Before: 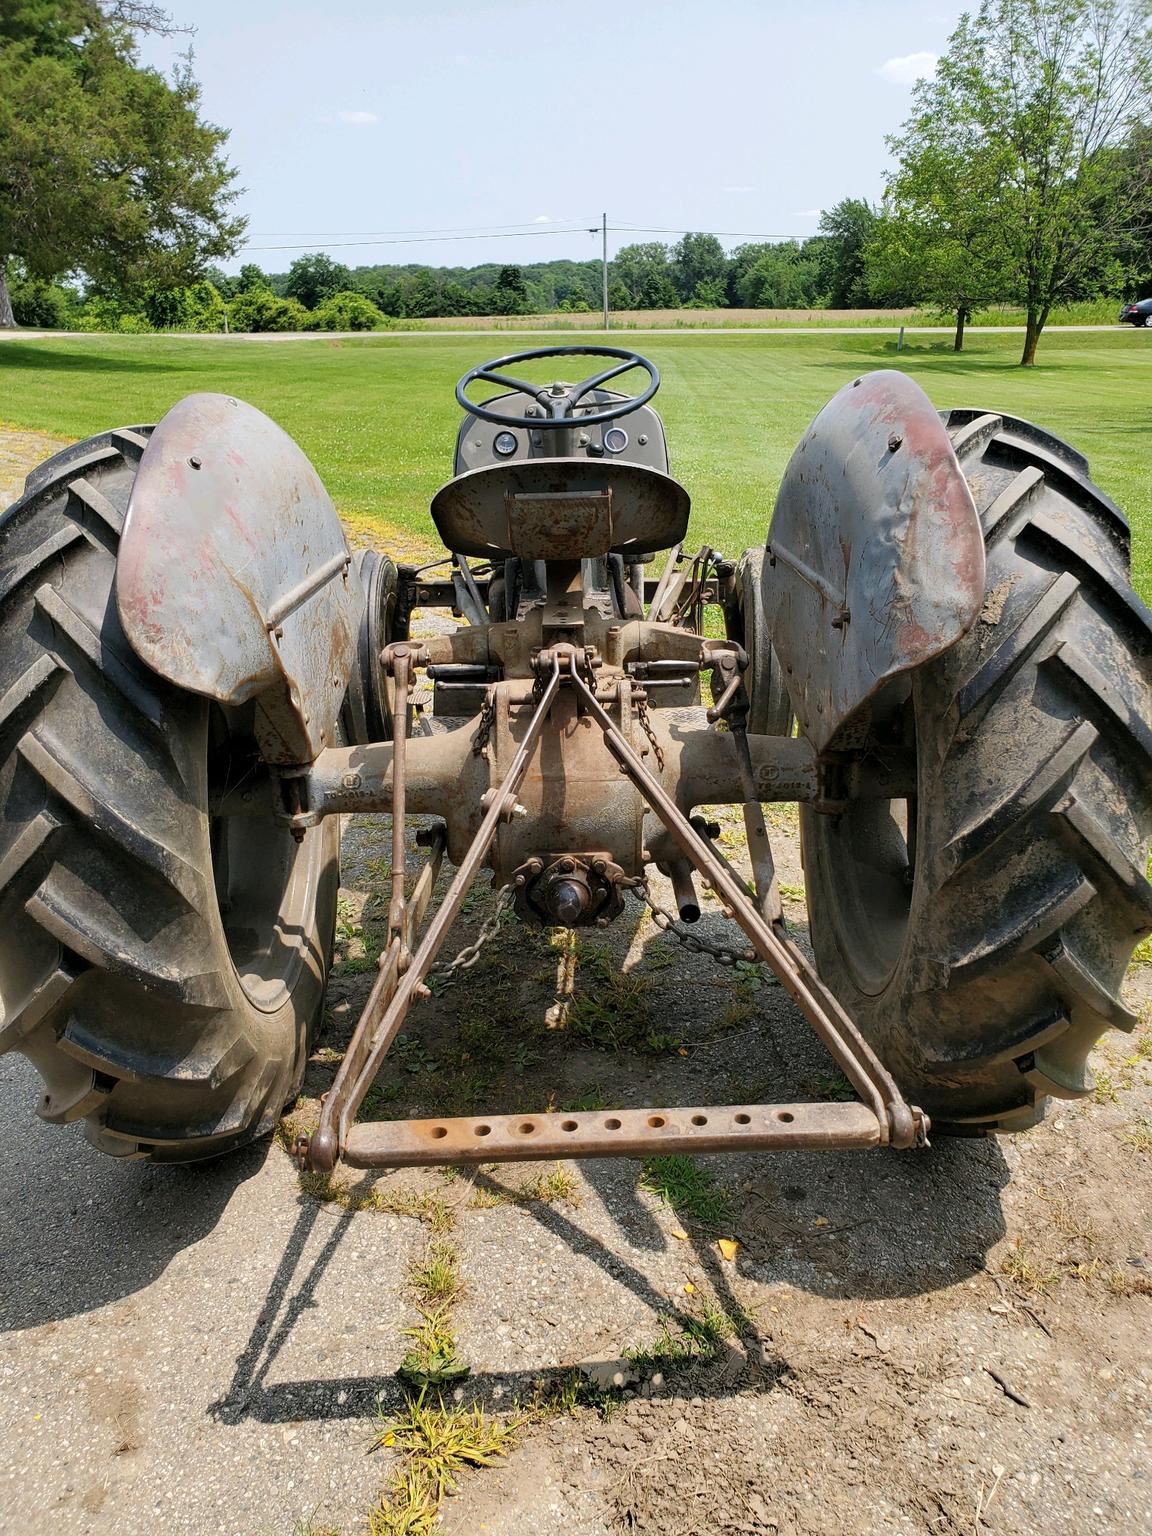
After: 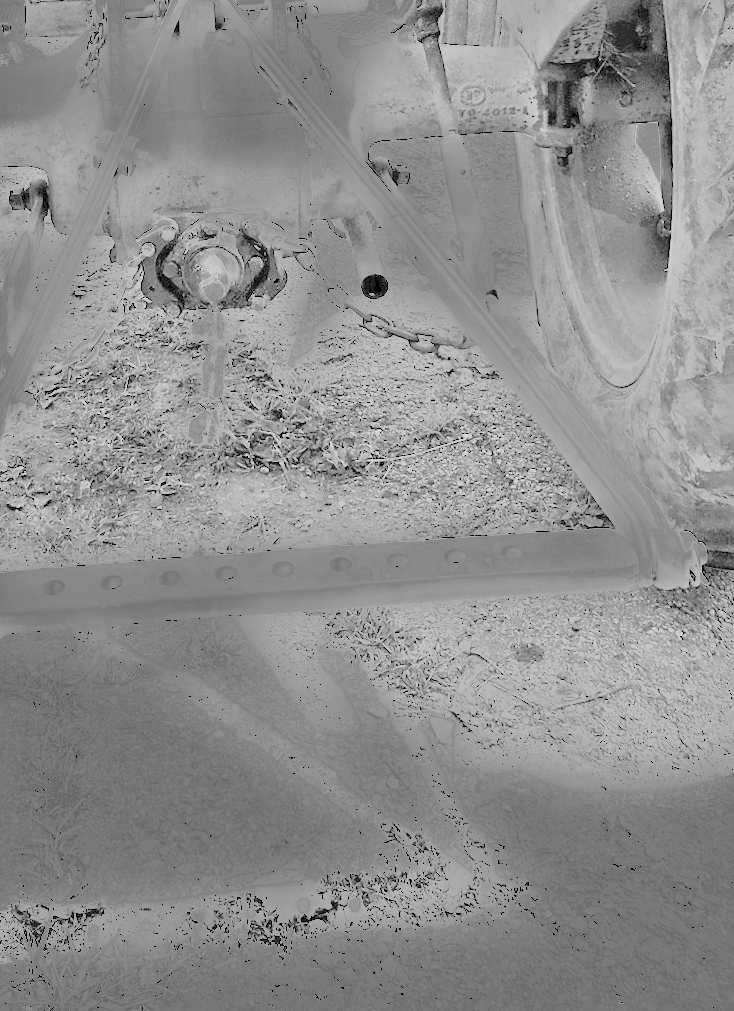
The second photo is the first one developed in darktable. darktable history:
crop: left 35.976%, top 45.819%, right 18.162%, bottom 5.807%
rotate and perspective: rotation -2.22°, lens shift (horizontal) -0.022, automatic cropping off
white balance: red 4.26, blue 1.802
tone equalizer: on, module defaults
contrast brightness saturation: brightness 1
monochrome: size 1
